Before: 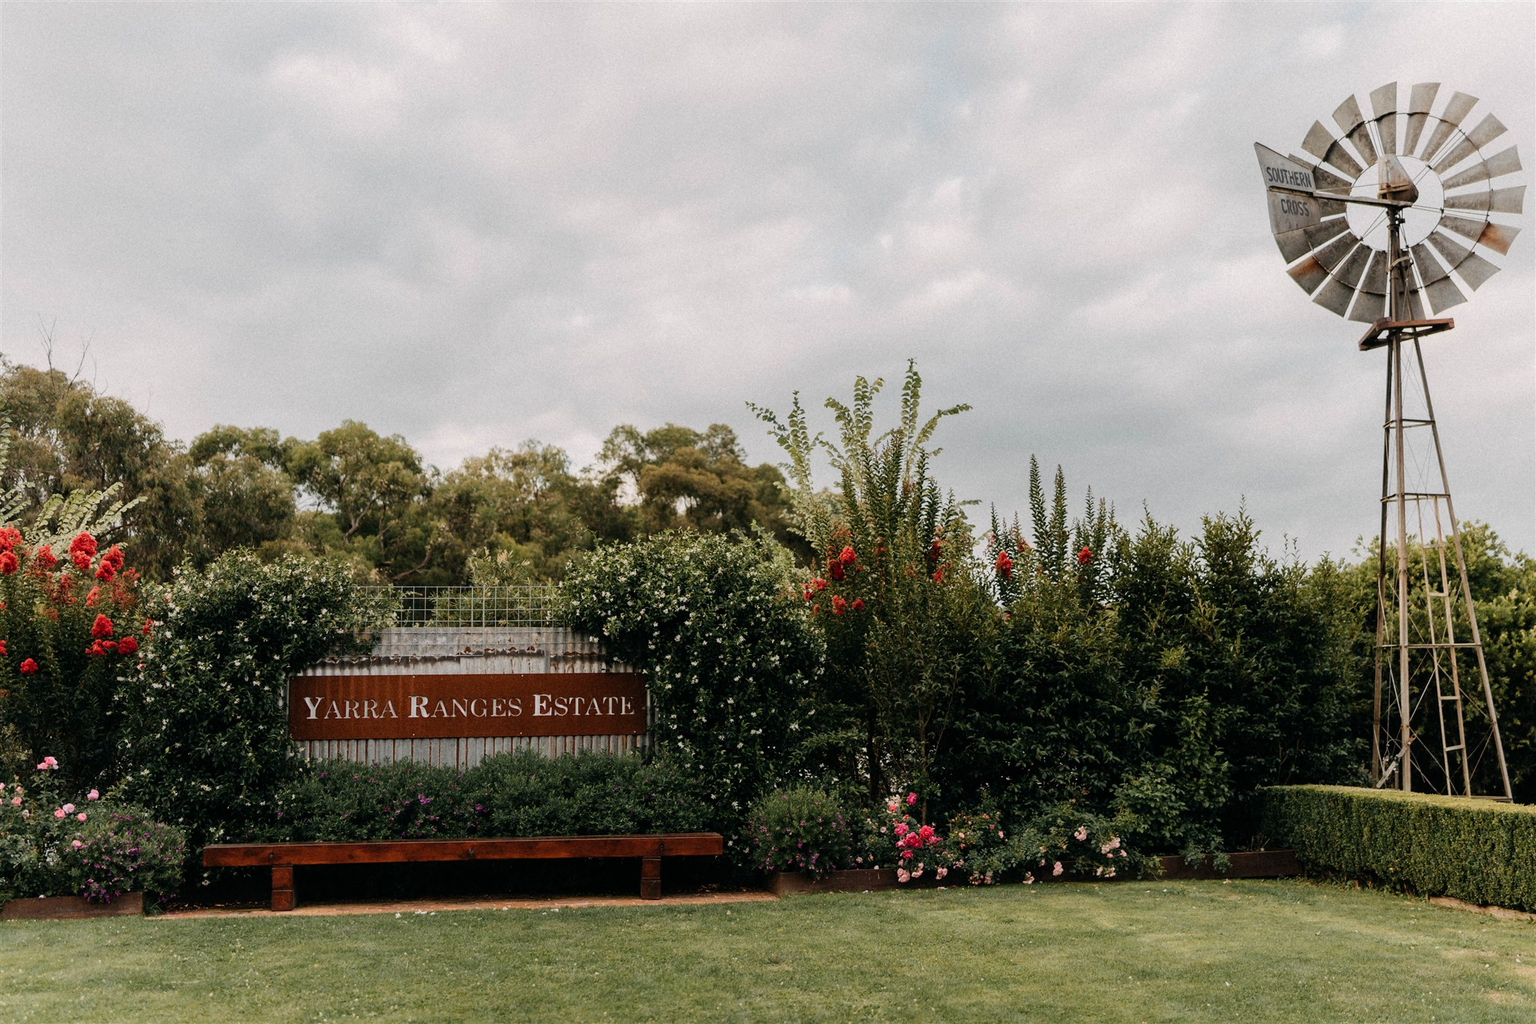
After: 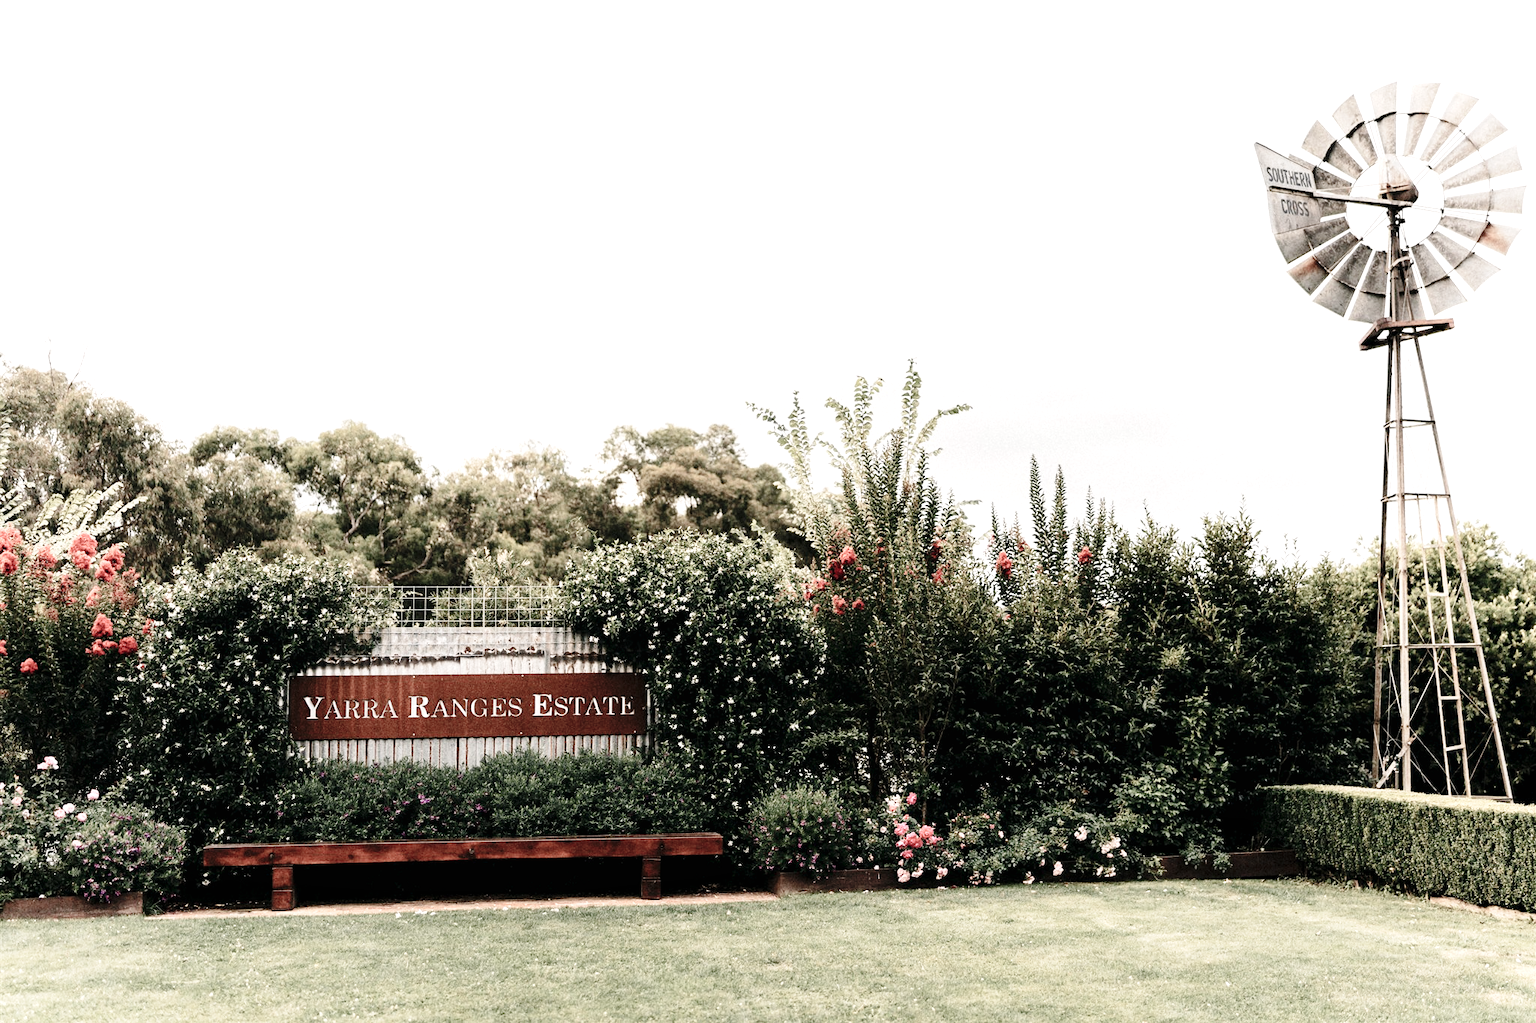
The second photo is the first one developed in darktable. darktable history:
local contrast: mode bilateral grid, contrast 99, coarseness 100, detail 92%, midtone range 0.2
color balance rgb: highlights gain › chroma 1.394%, highlights gain › hue 51.23°, global offset › luminance -0.482%, perceptual saturation grading › global saturation -28.224%, perceptual saturation grading › highlights -20.303%, perceptual saturation grading › mid-tones -23.295%, perceptual saturation grading › shadows -23.856%
exposure: black level correction 0, exposure 1.103 EV, compensate highlight preservation false
base curve: curves: ch0 [(0, 0) (0.036, 0.025) (0.121, 0.166) (0.206, 0.329) (0.605, 0.79) (1, 1)], preserve colors none
